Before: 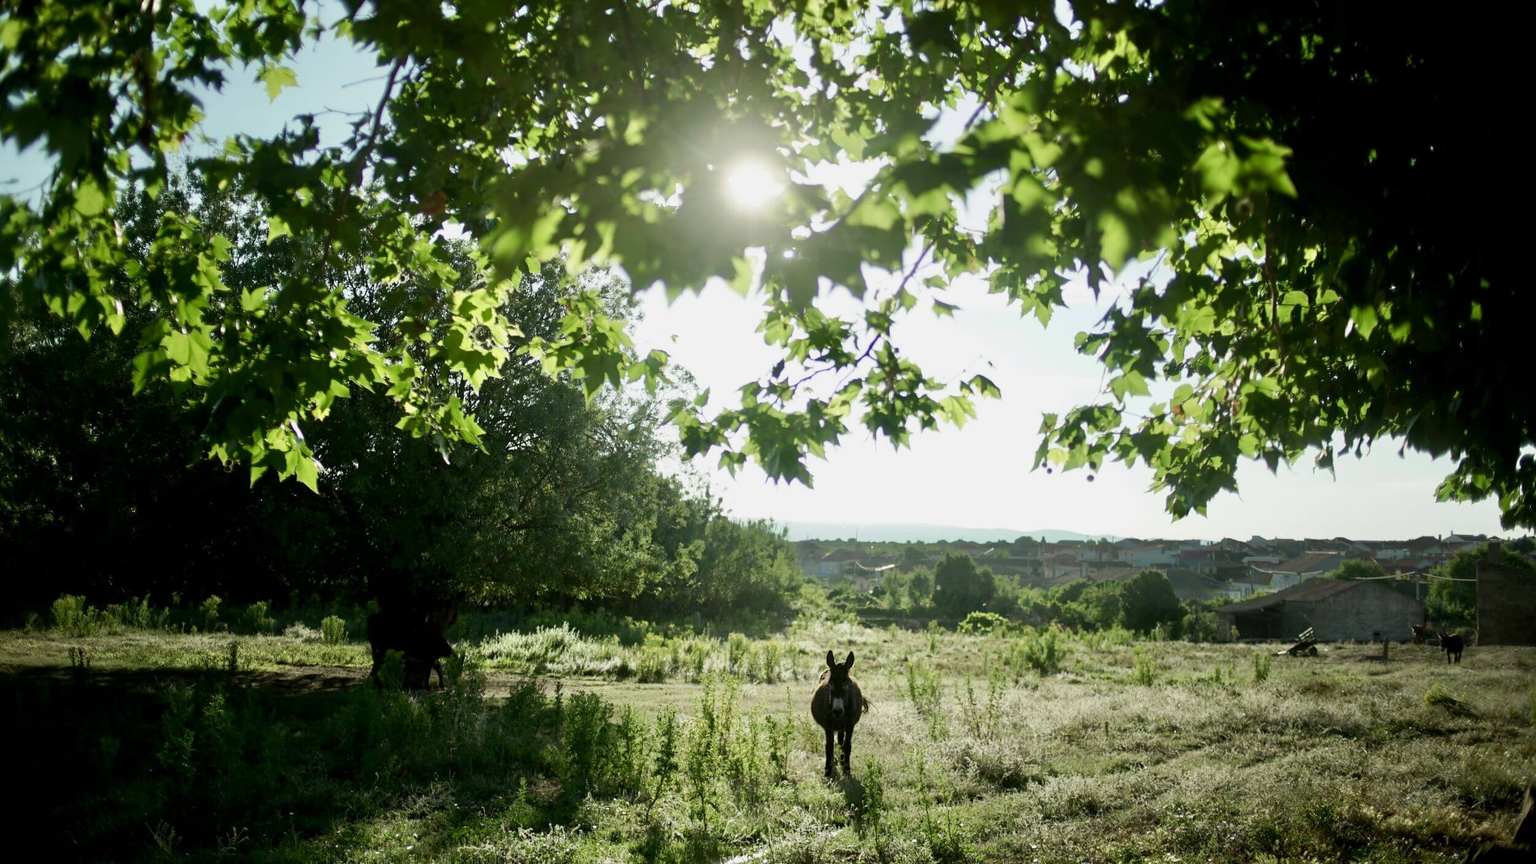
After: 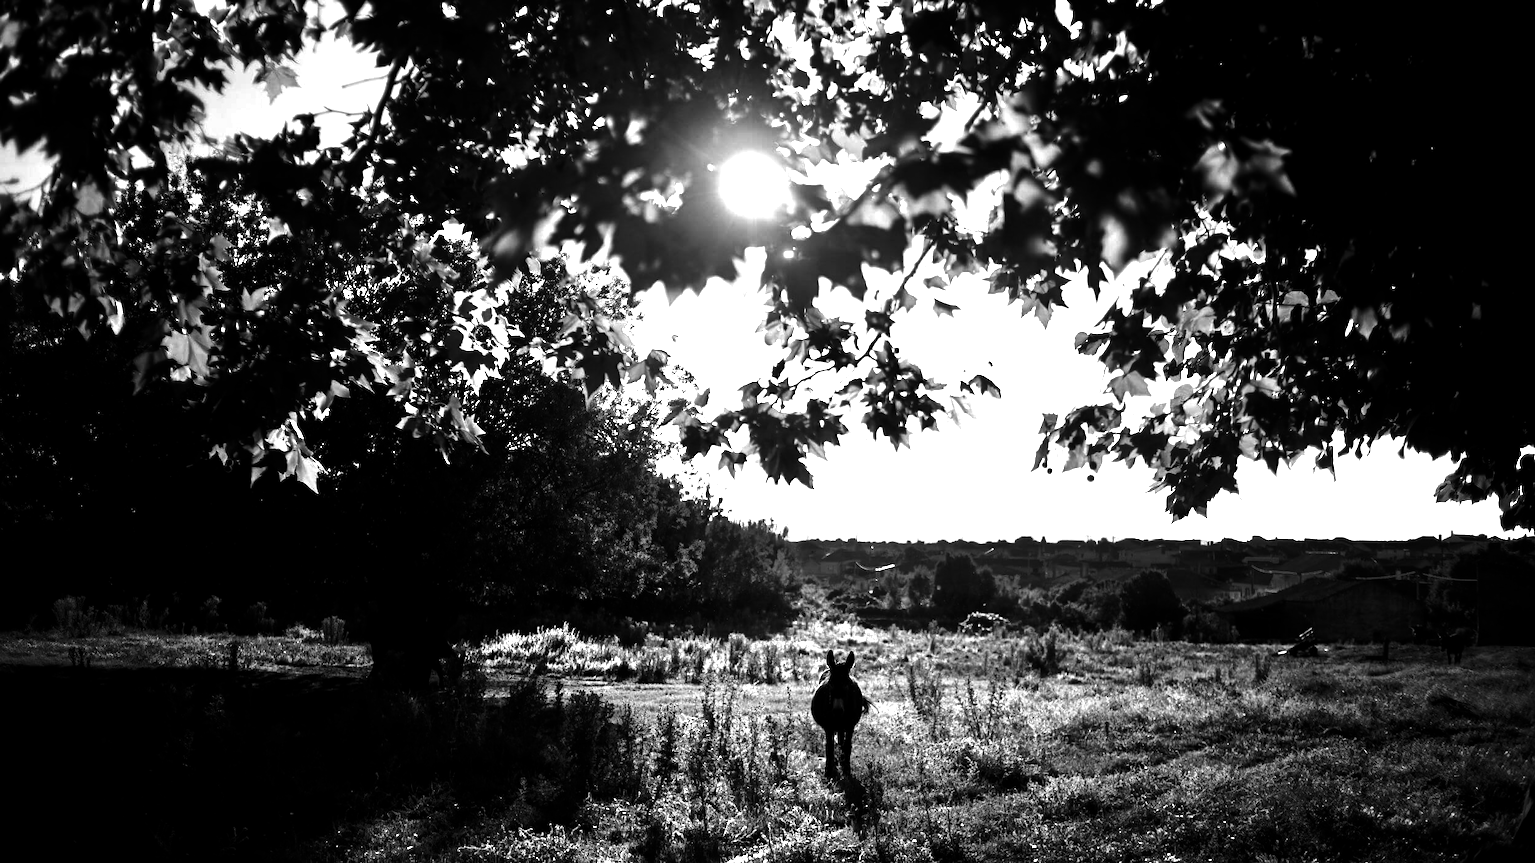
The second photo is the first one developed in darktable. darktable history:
exposure: black level correction 0, exposure 0.7 EV, compensate highlight preservation false
contrast brightness saturation: contrast 0.02, brightness -1, saturation -1
